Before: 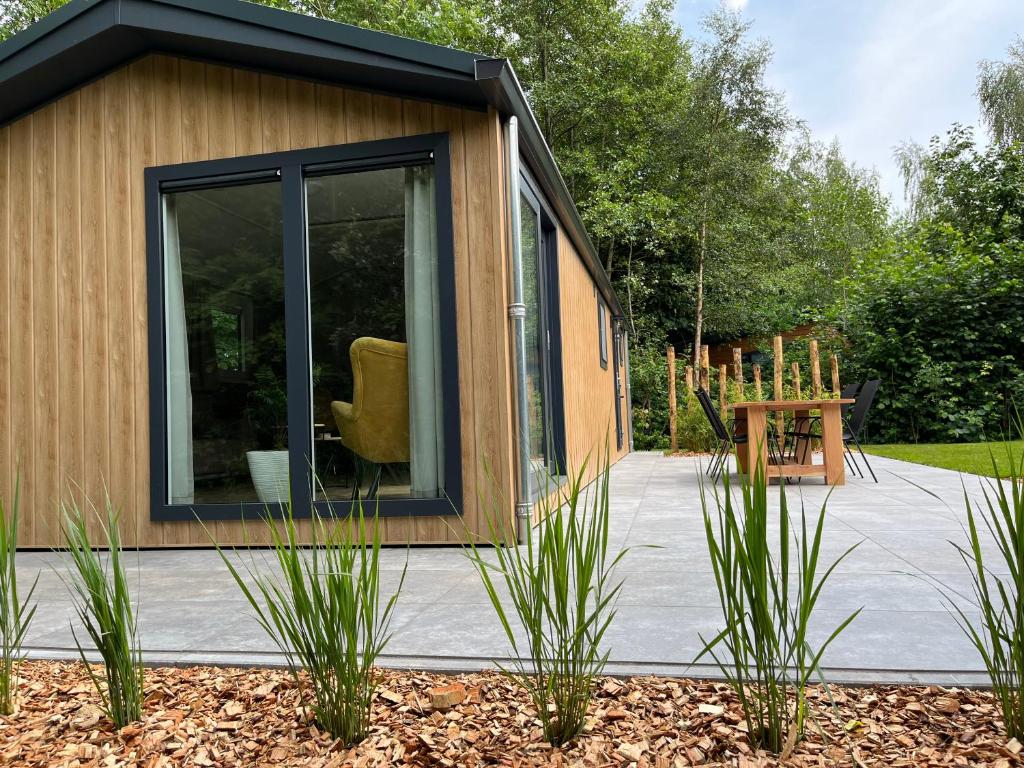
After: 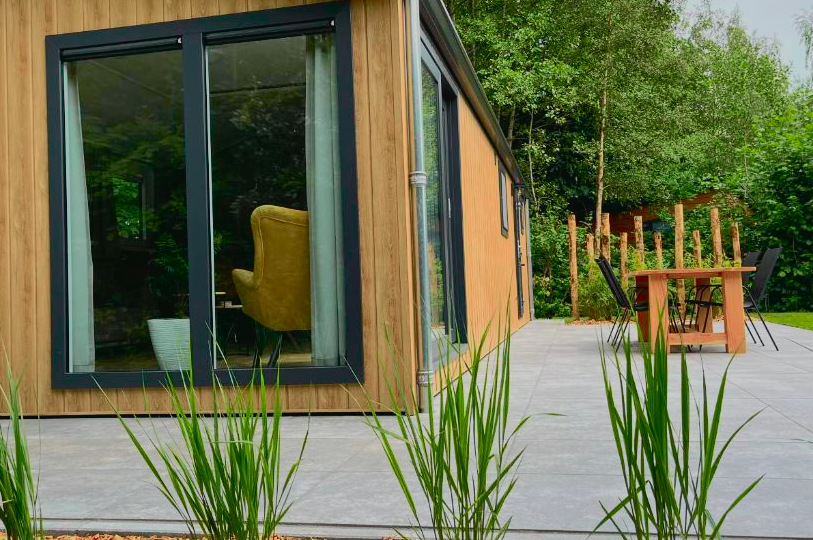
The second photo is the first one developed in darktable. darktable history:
exposure: black level correction 0.001, exposure -0.204 EV, compensate highlight preservation false
tone curve: curves: ch0 [(0, 0.018) (0.036, 0.038) (0.15, 0.131) (0.27, 0.247) (0.503, 0.556) (0.763, 0.785) (1, 0.919)]; ch1 [(0, 0) (0.203, 0.158) (0.333, 0.283) (0.451, 0.417) (0.502, 0.5) (0.519, 0.522) (0.562, 0.588) (0.603, 0.664) (0.722, 0.813) (1, 1)]; ch2 [(0, 0) (0.29, 0.295) (0.404, 0.436) (0.497, 0.499) (0.521, 0.523) (0.561, 0.605) (0.639, 0.664) (0.712, 0.764) (1, 1)], color space Lab, independent channels, preserve colors none
crop: left 9.707%, top 17.299%, right 10.893%, bottom 12.32%
shadows and highlights: on, module defaults
